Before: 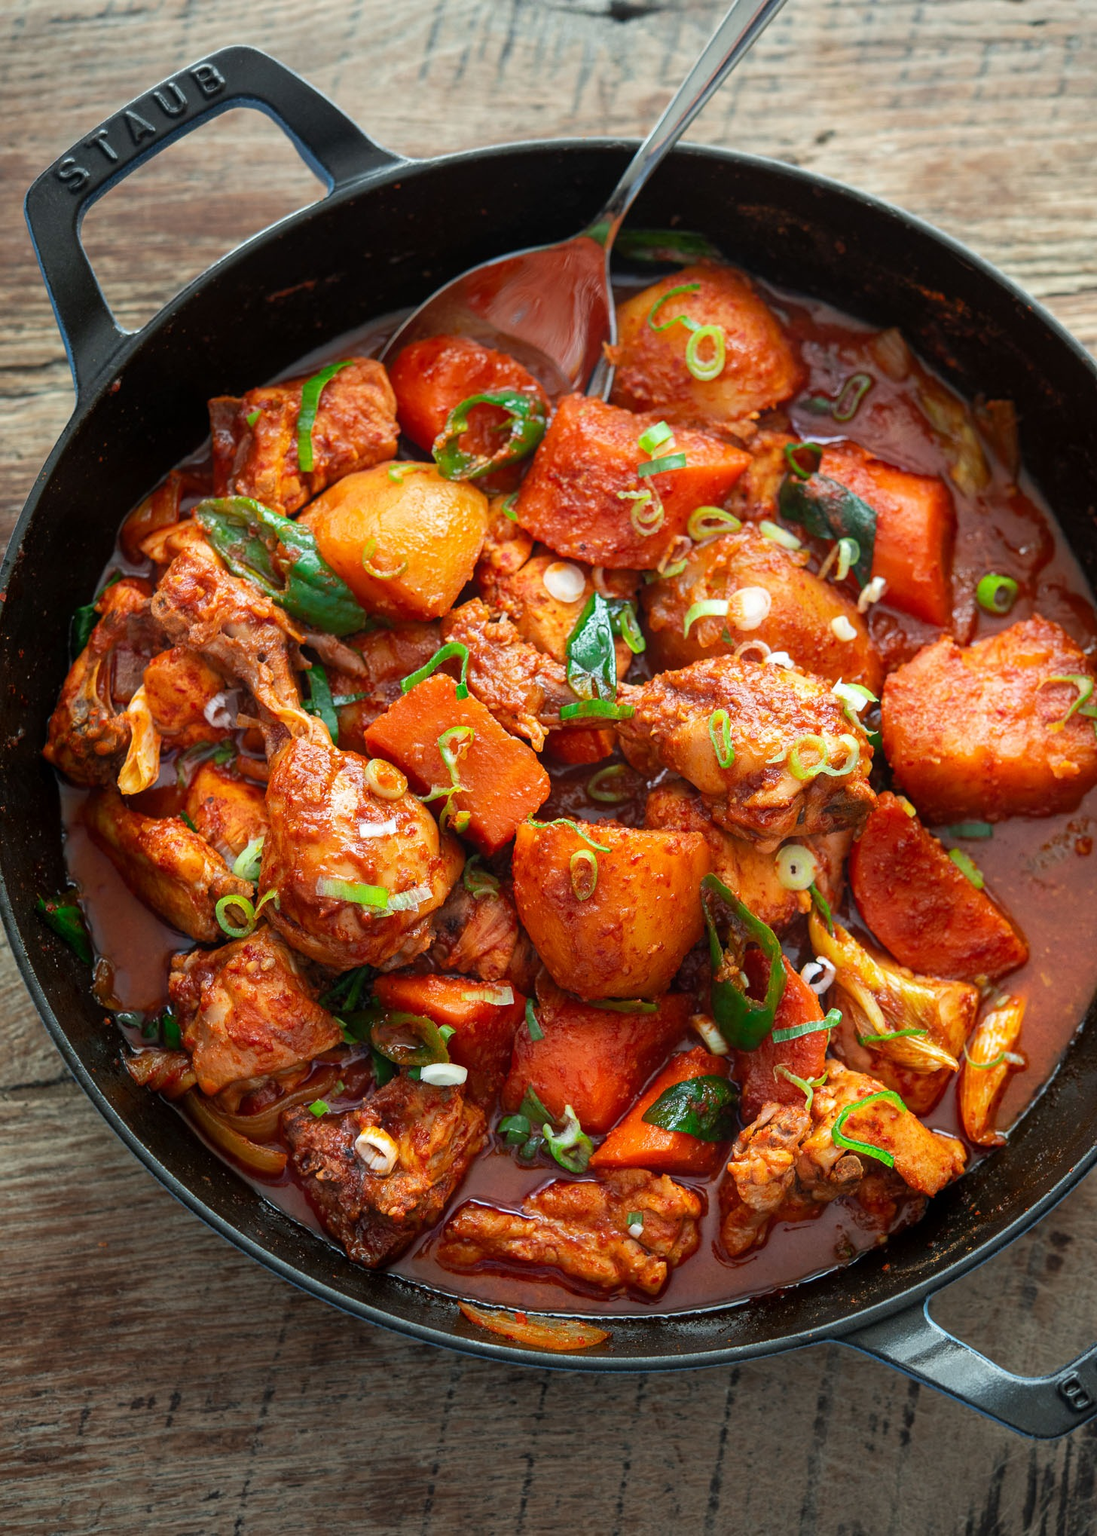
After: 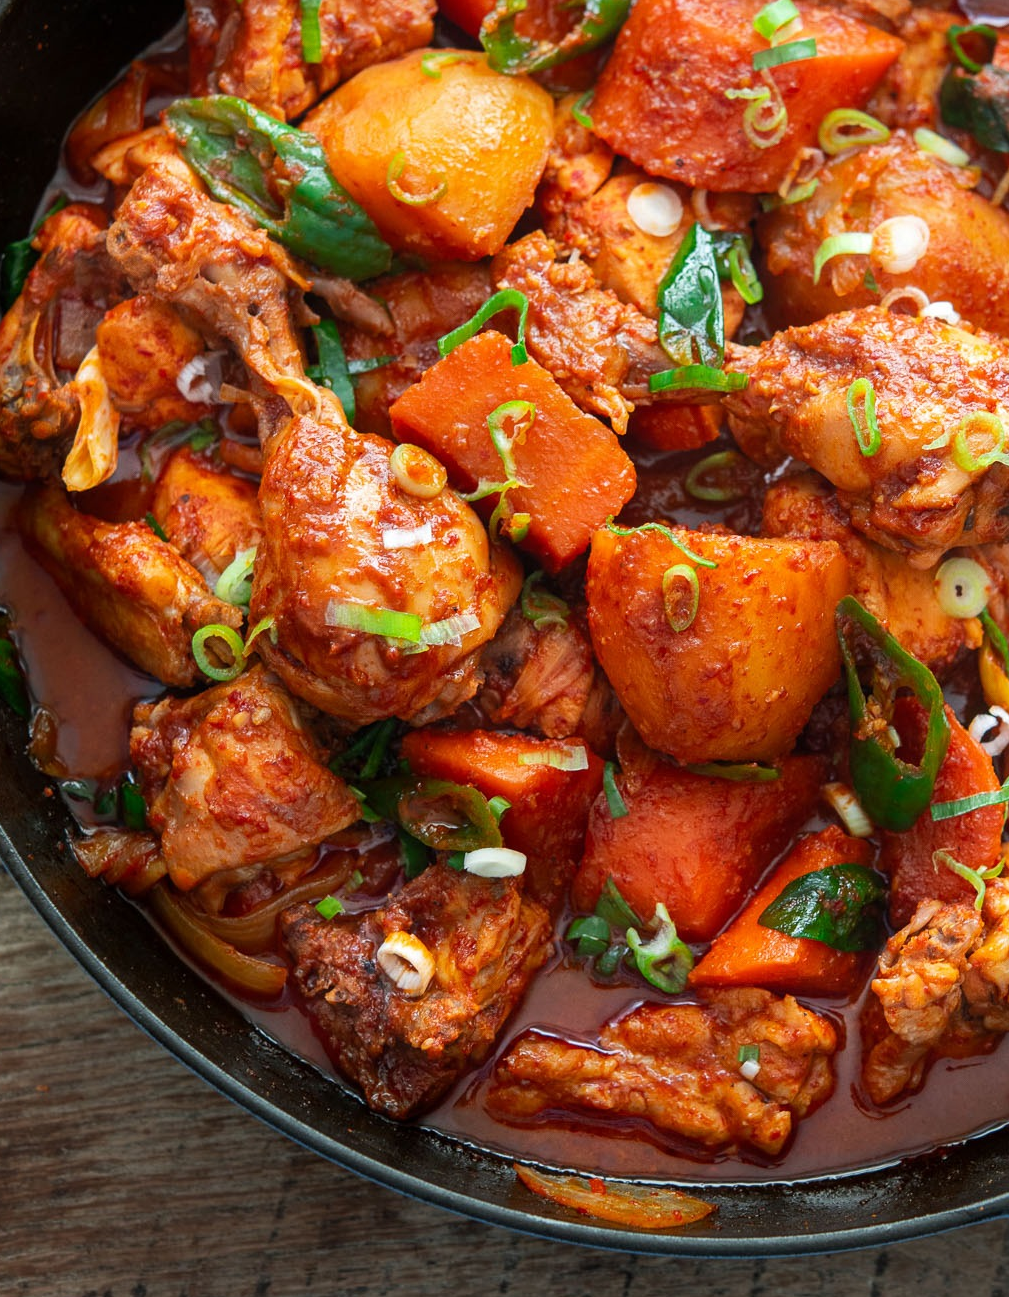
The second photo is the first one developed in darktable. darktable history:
rgb levels: preserve colors max RGB
crop: left 6.488%, top 27.668%, right 24.183%, bottom 8.656%
